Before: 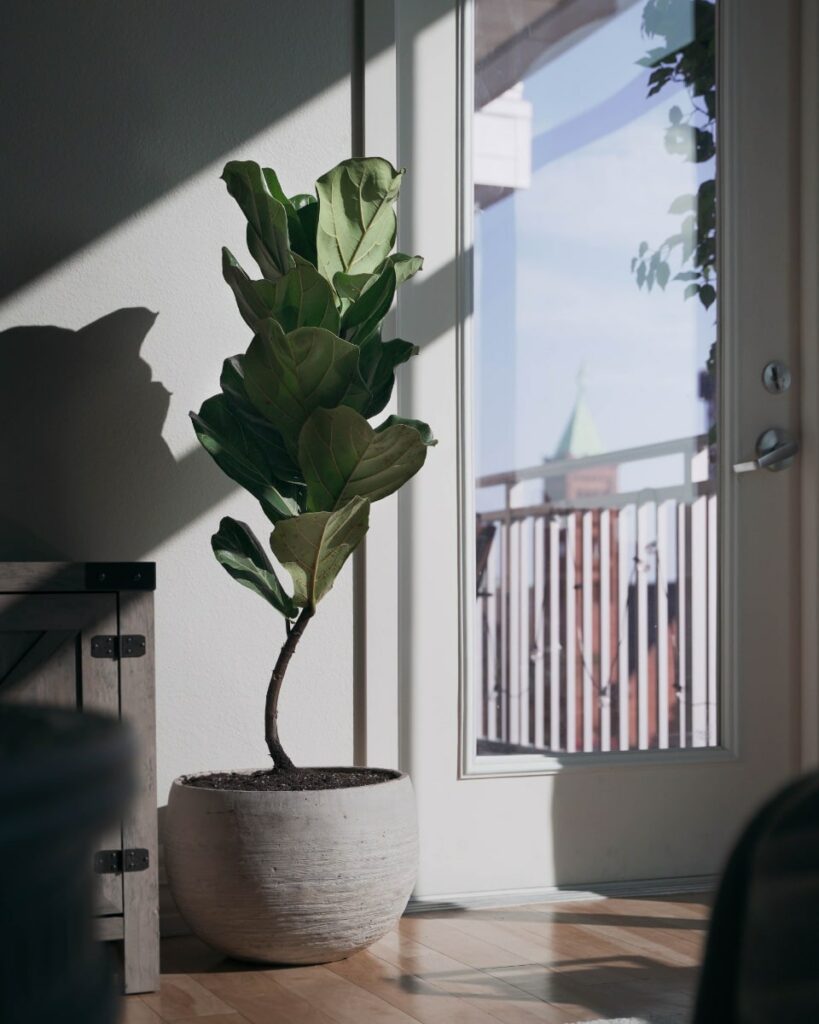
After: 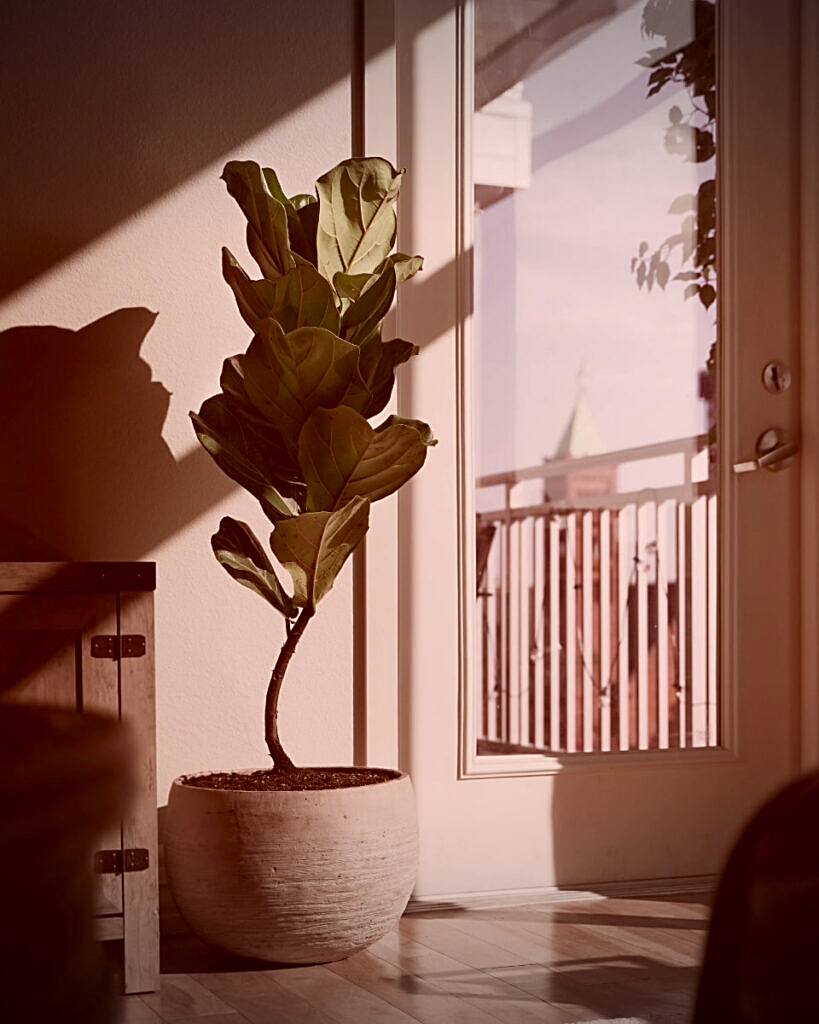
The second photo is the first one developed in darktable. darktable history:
sharpen: amount 0.601
exposure: exposure -0.02 EV, compensate exposure bias true, compensate highlight preservation false
vignetting: fall-off start 98.02%, fall-off radius 98.95%, width/height ratio 1.427
base curve: curves: ch0 [(0, 0) (0.297, 0.298) (1, 1)], preserve colors none
color correction: highlights a* 9.57, highlights b* 8.63, shadows a* 39.3, shadows b* 39.72, saturation 0.769
local contrast: highlights 100%, shadows 102%, detail 120%, midtone range 0.2
